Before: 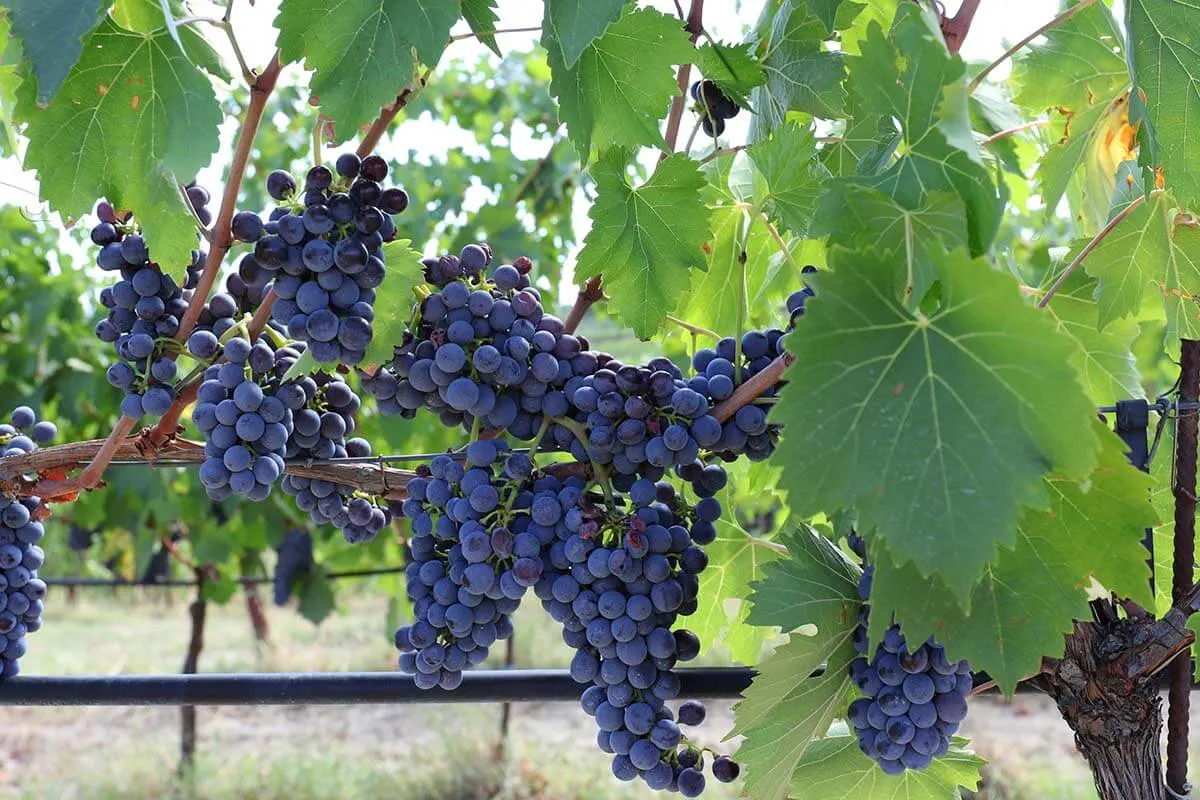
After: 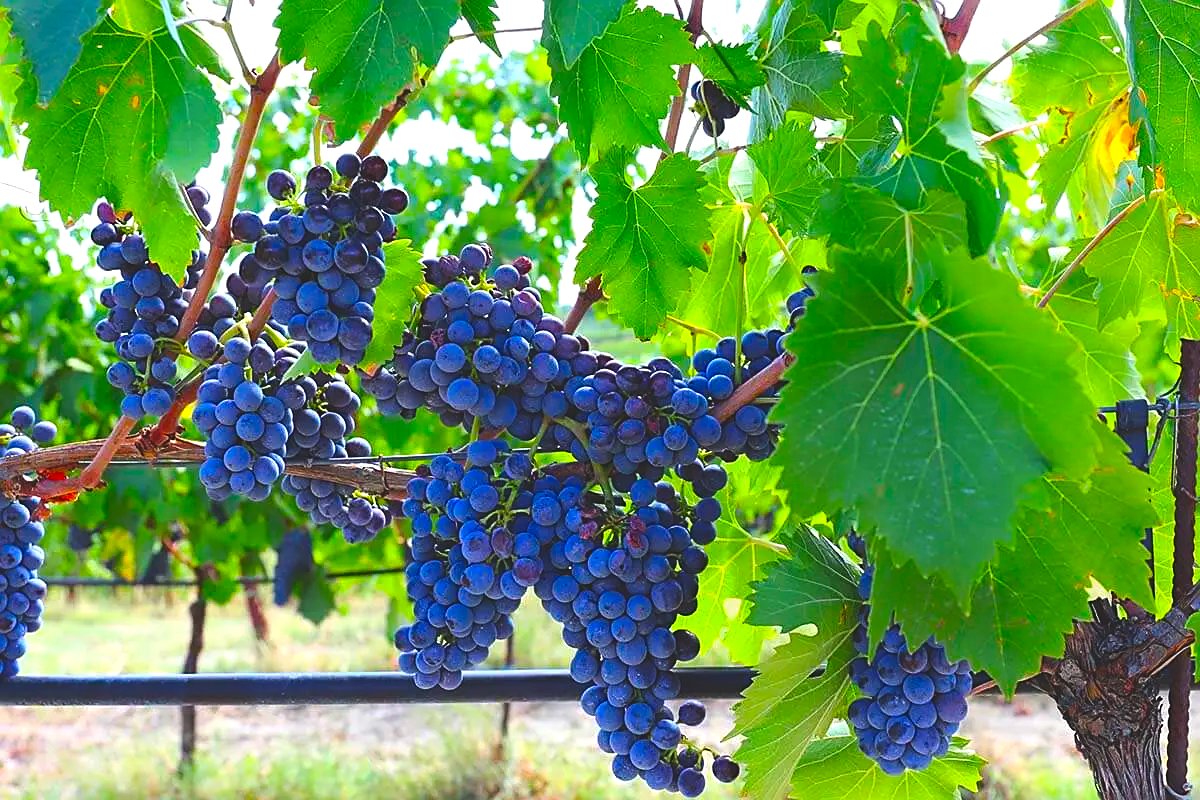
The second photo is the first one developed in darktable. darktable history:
contrast brightness saturation: contrast 0.091, saturation 0.282
color balance rgb: linear chroma grading › shadows 10.156%, linear chroma grading › highlights 11.14%, linear chroma grading › global chroma 14.913%, linear chroma grading › mid-tones 14.938%, perceptual saturation grading › global saturation 25.728%, perceptual brilliance grading › highlights 10.199%, perceptual brilliance grading › mid-tones 5.495%
sharpen: on, module defaults
exposure: black level correction -0.022, exposure -0.038 EV, compensate highlight preservation false
